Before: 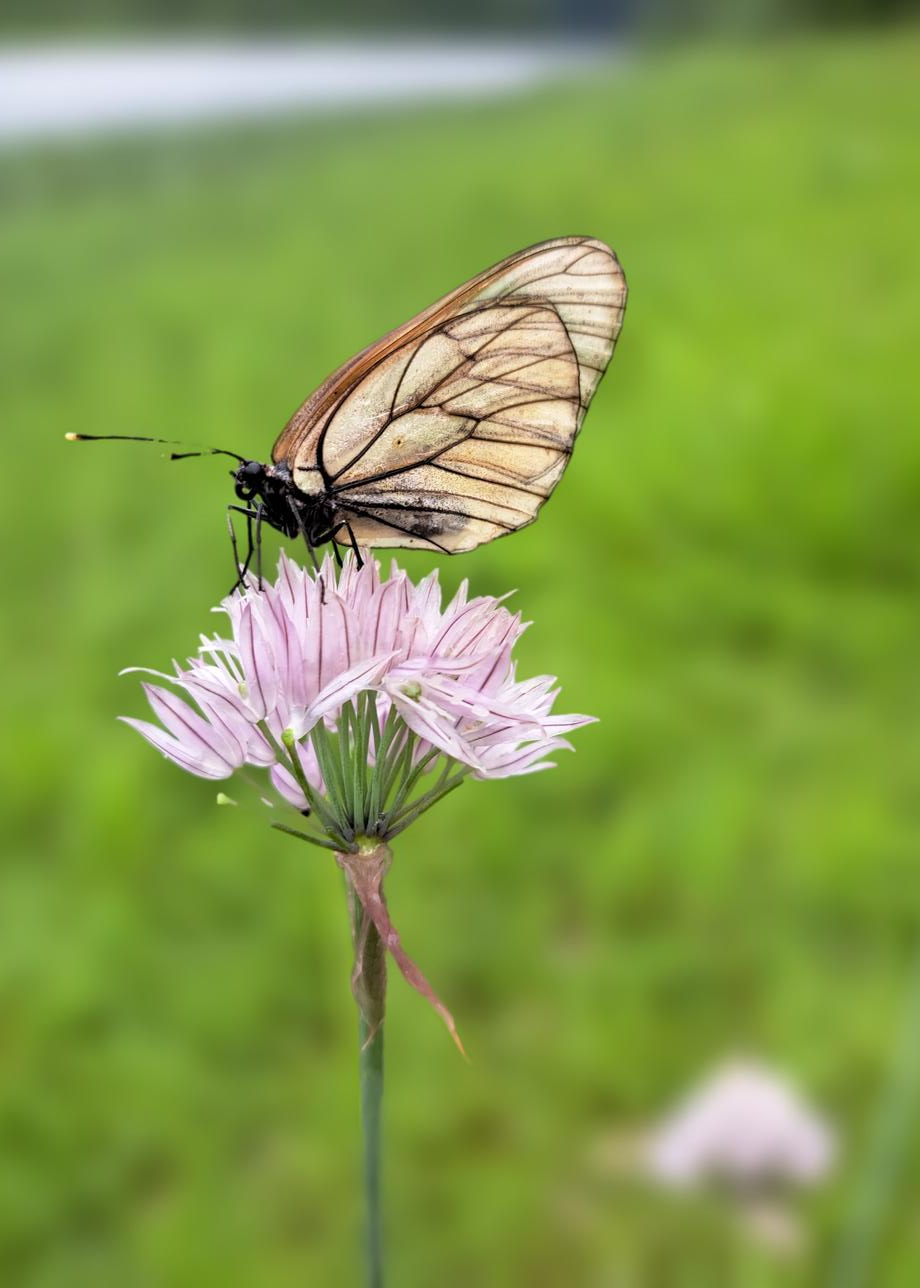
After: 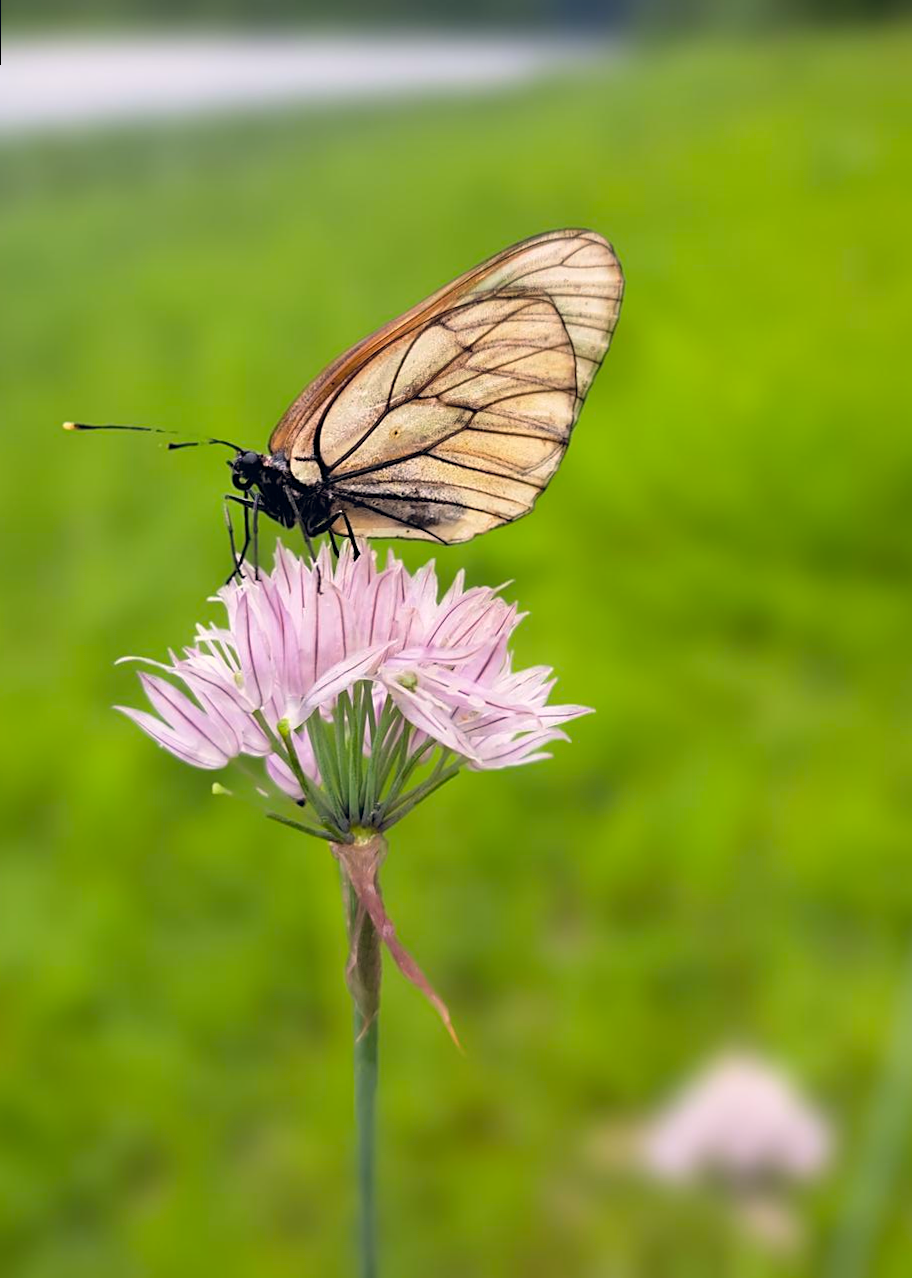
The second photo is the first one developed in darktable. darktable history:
color balance rgb: shadows lift › hue 87.51°, highlights gain › chroma 1.62%, highlights gain › hue 55.1°, global offset › chroma 0.06%, global offset › hue 253.66°, linear chroma grading › global chroma 0.5%, perceptual saturation grading › global saturation 16.38%
contrast equalizer: octaves 7, y [[0.502, 0.505, 0.512, 0.529, 0.564, 0.588], [0.5 ×6], [0.502, 0.505, 0.512, 0.529, 0.564, 0.588], [0, 0.001, 0.001, 0.004, 0.008, 0.011], [0, 0.001, 0.001, 0.004, 0.008, 0.011]], mix -1
sharpen: on, module defaults
rotate and perspective: rotation 0.192°, lens shift (horizontal) -0.015, crop left 0.005, crop right 0.996, crop top 0.006, crop bottom 0.99
